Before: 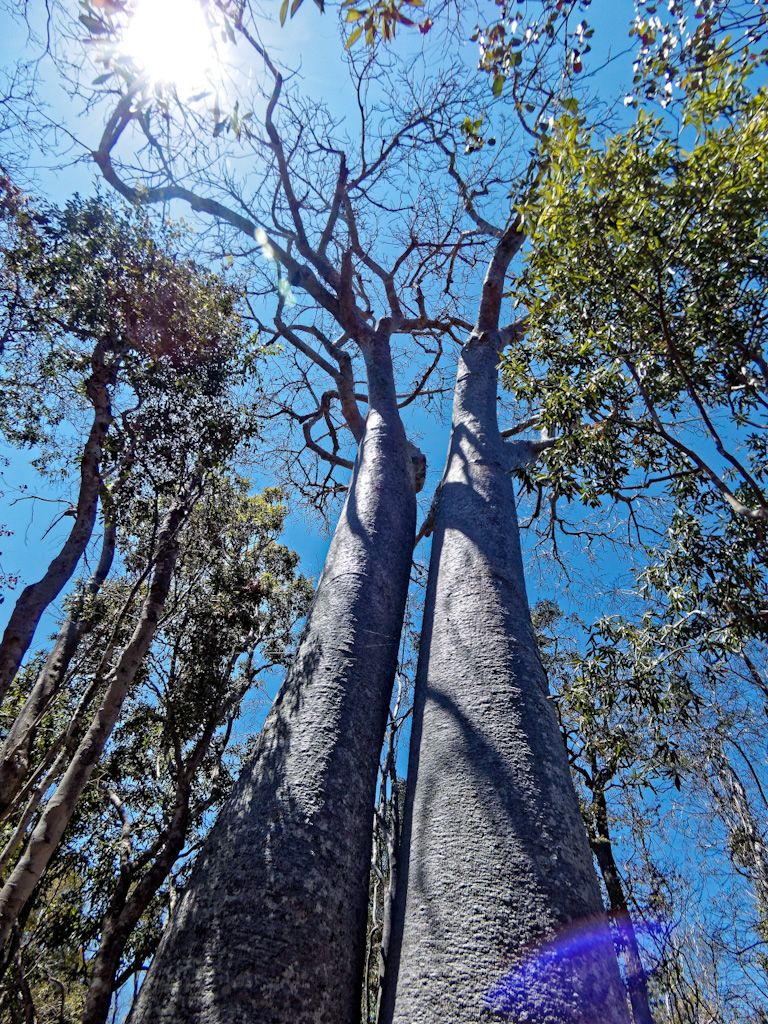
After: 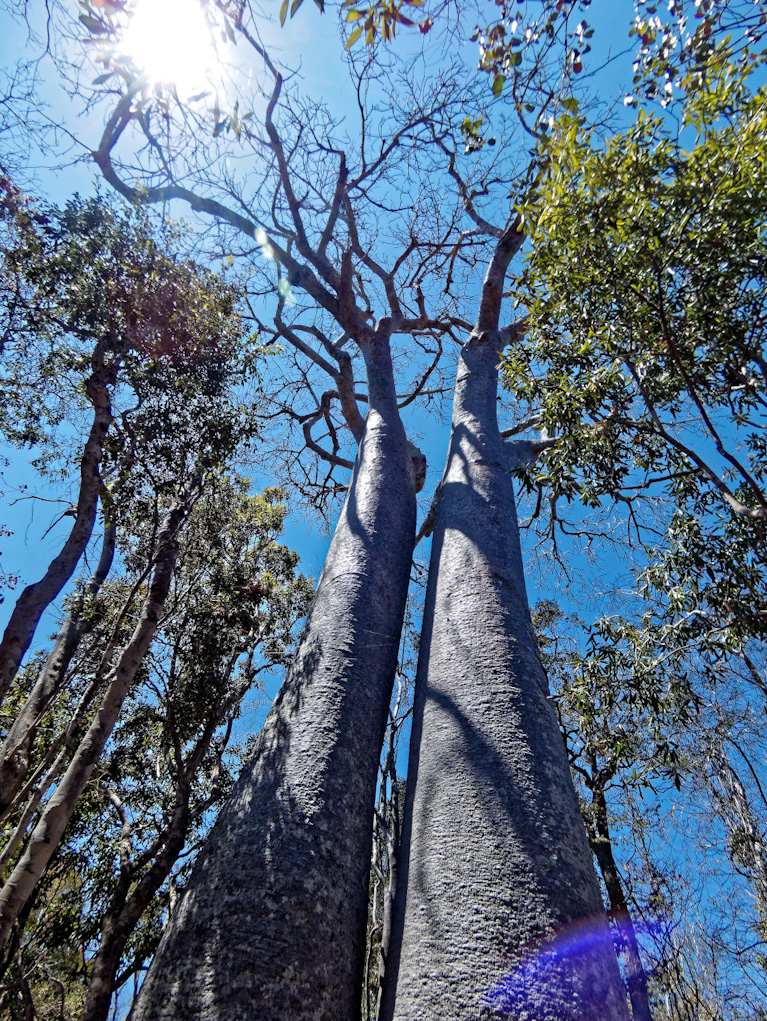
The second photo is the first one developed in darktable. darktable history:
tone equalizer: edges refinement/feathering 500, mask exposure compensation -1.57 EV, preserve details no
crop: top 0.047%, bottom 0.189%
